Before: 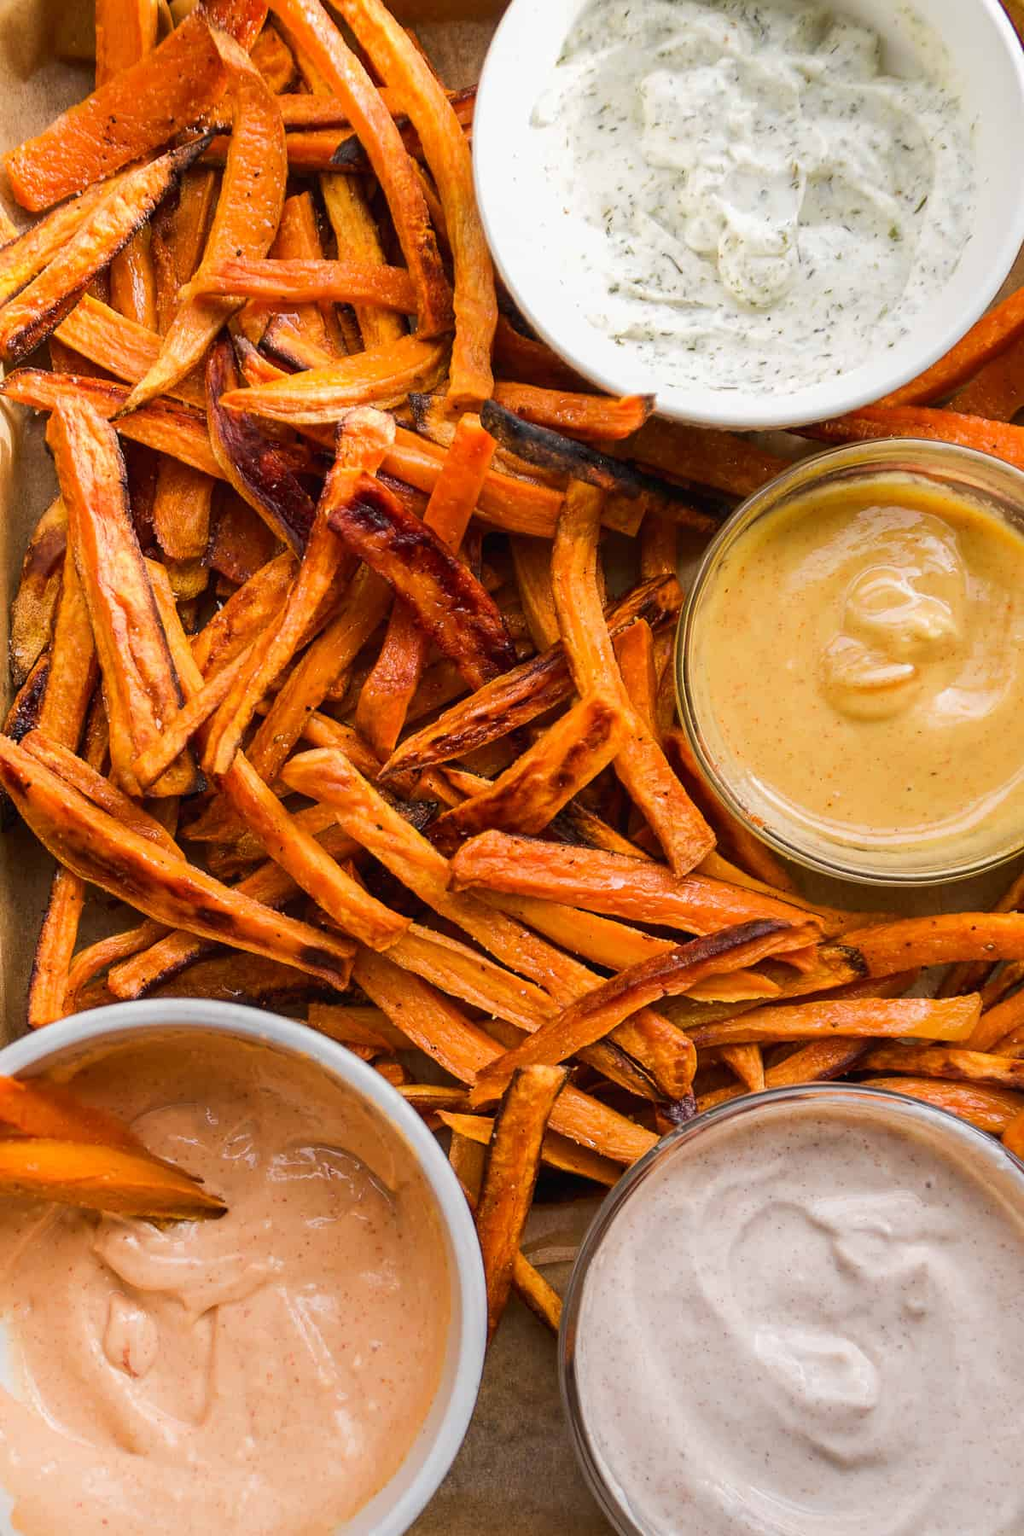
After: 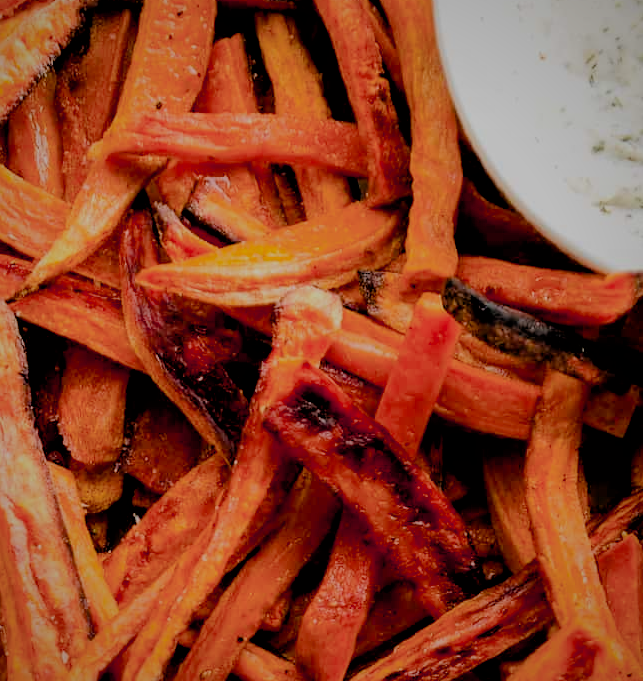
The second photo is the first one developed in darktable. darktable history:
crop: left 10.121%, top 10.631%, right 36.218%, bottom 51.526%
color balance: lift [0.991, 1, 1, 1], gamma [0.996, 1, 1, 1], input saturation 98.52%, contrast 20.34%, output saturation 103.72%
vignetting: fall-off start 80.87%, fall-off radius 61.59%, brightness -0.384, saturation 0.007, center (0, 0.007), automatic ratio true, width/height ratio 1.418
filmic rgb: black relative exposure -4.42 EV, white relative exposure 6.58 EV, hardness 1.85, contrast 0.5
